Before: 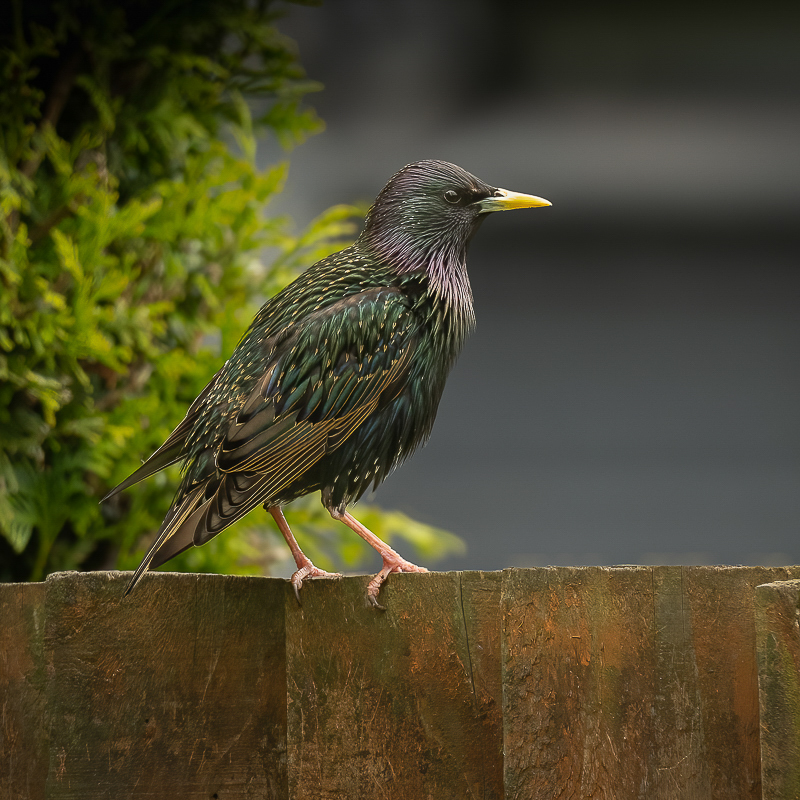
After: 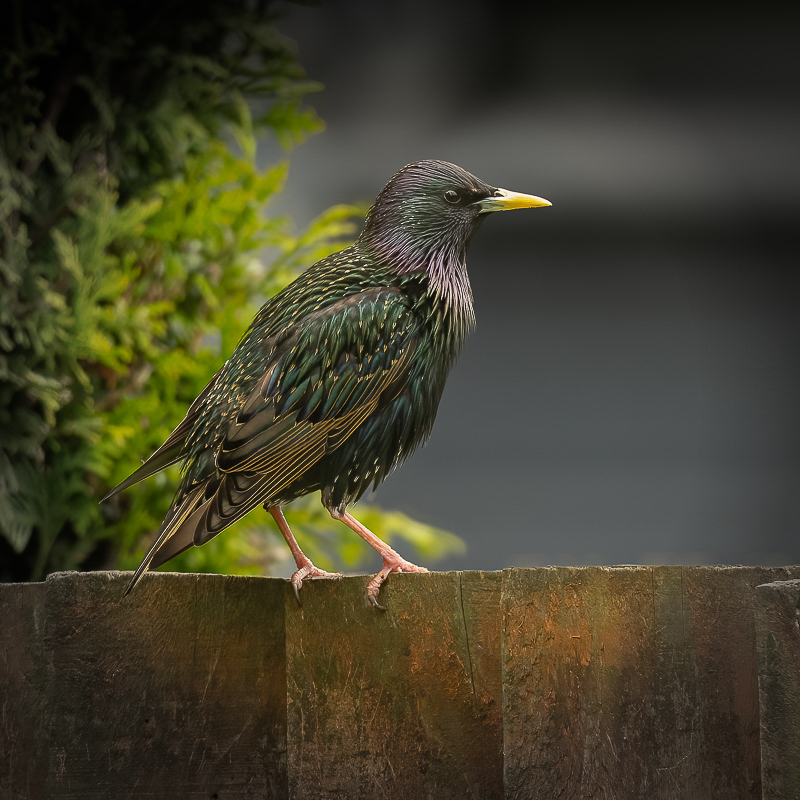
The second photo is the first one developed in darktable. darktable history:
vignetting: fall-off start 76.52%, fall-off radius 26.13%, width/height ratio 0.979
